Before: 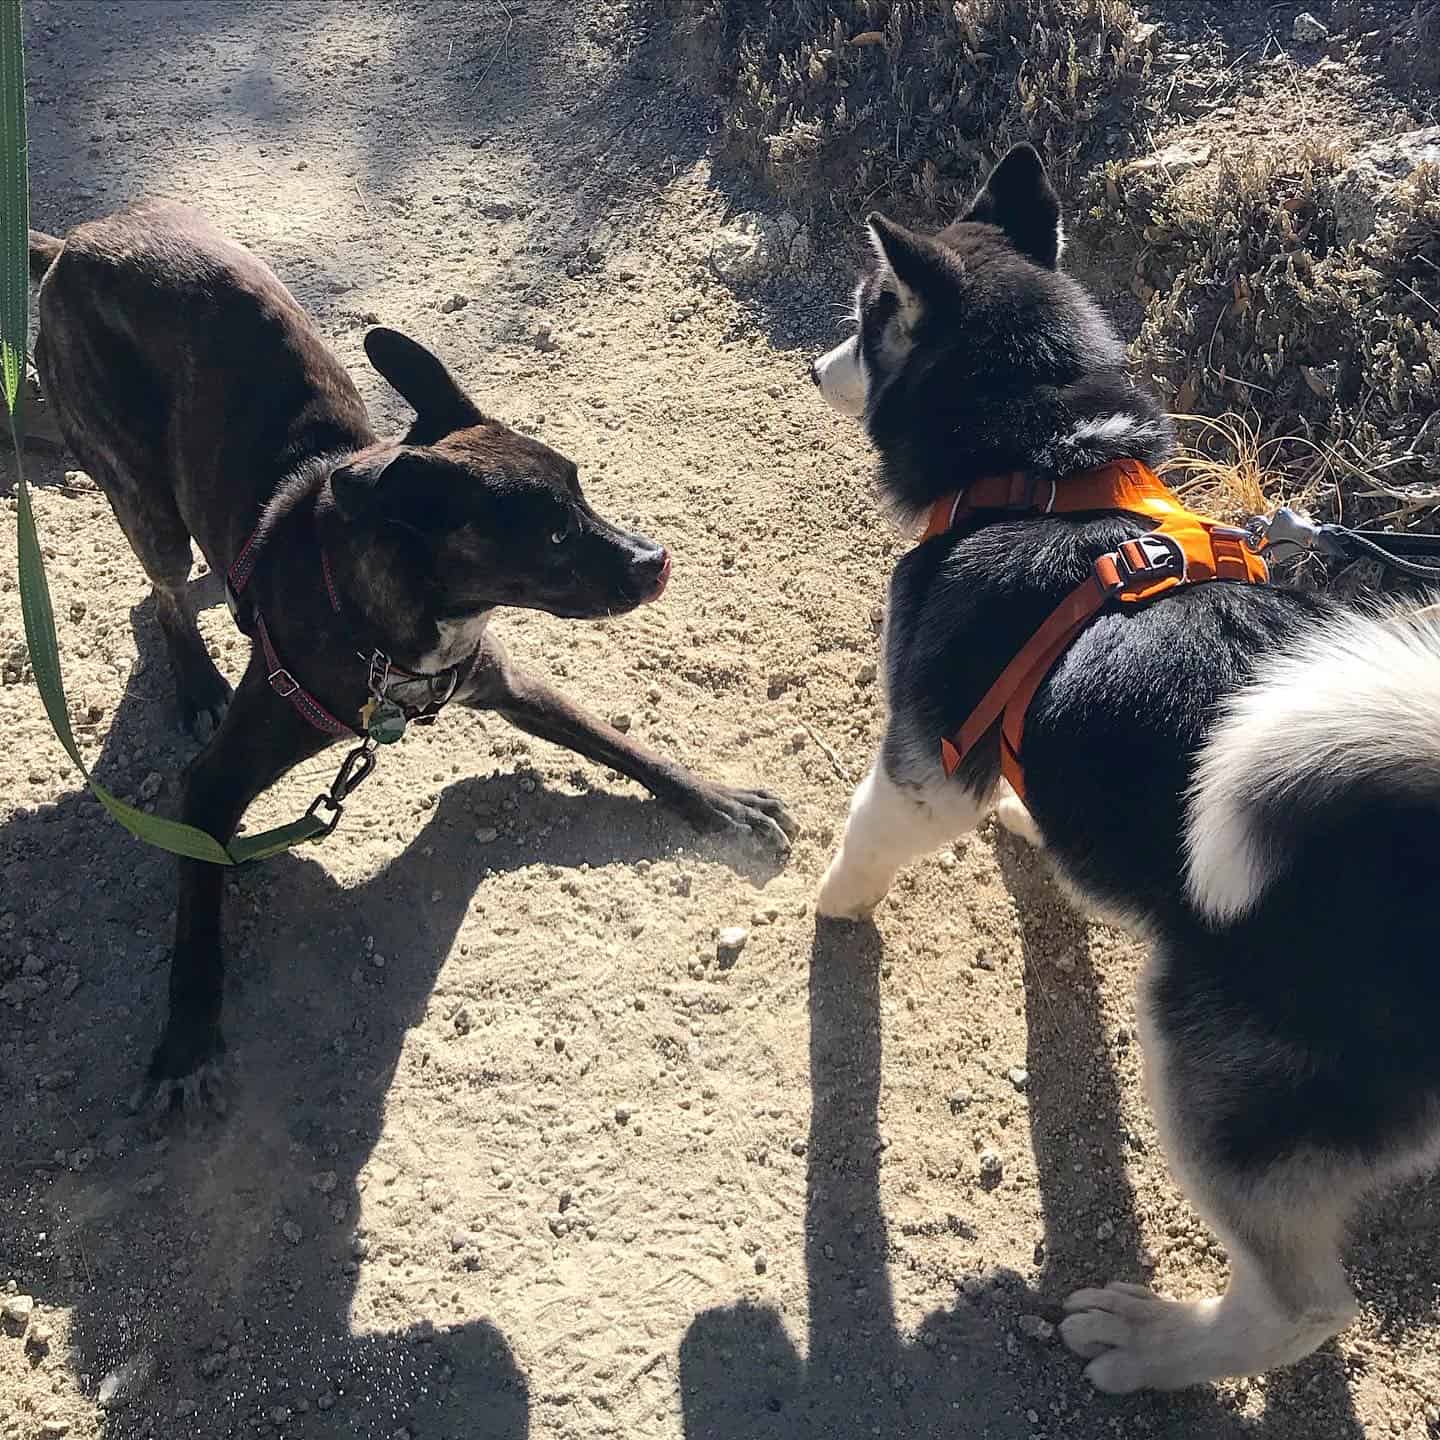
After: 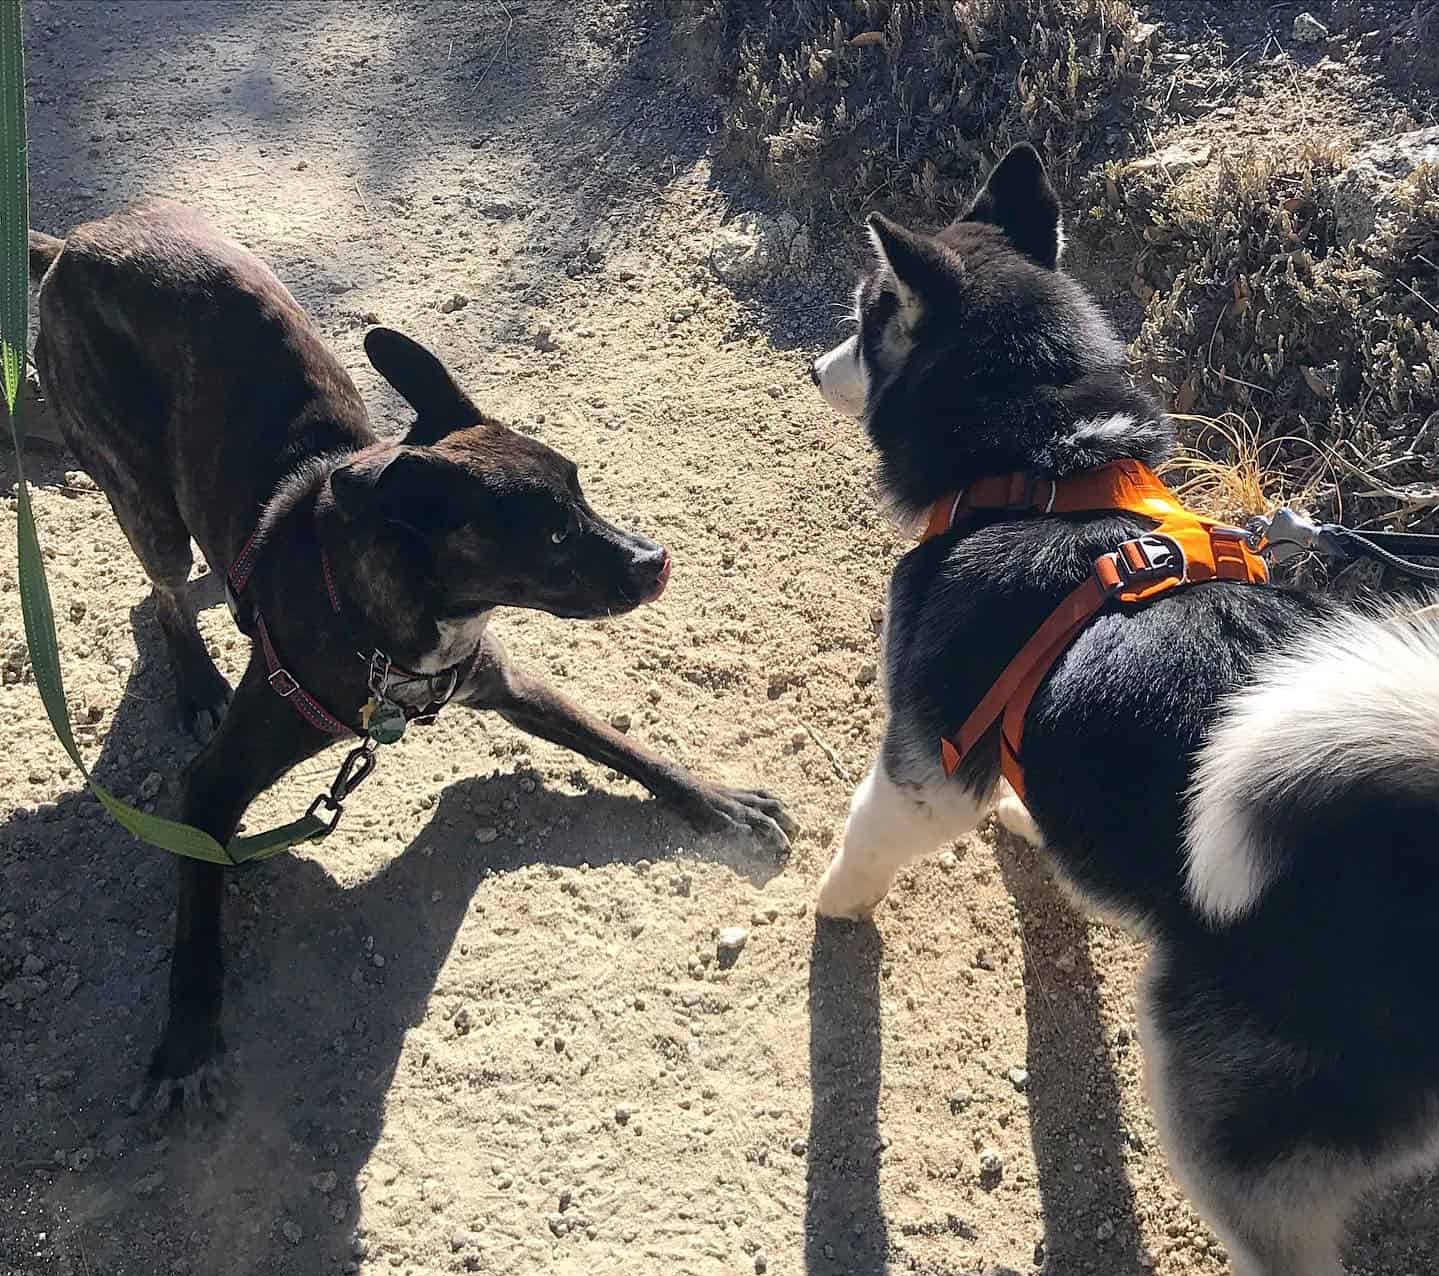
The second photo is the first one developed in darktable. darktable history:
color balance rgb: perceptual saturation grading › global saturation 0.323%, global vibrance 9.987%
crop and rotate: top 0%, bottom 11.373%
